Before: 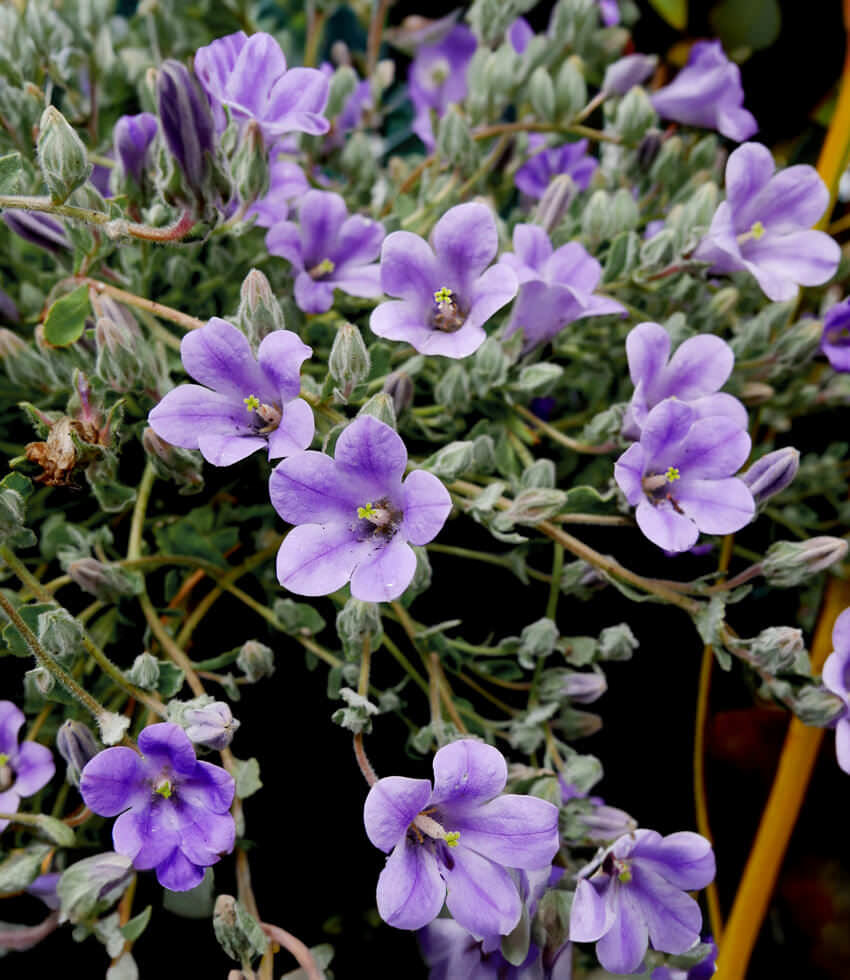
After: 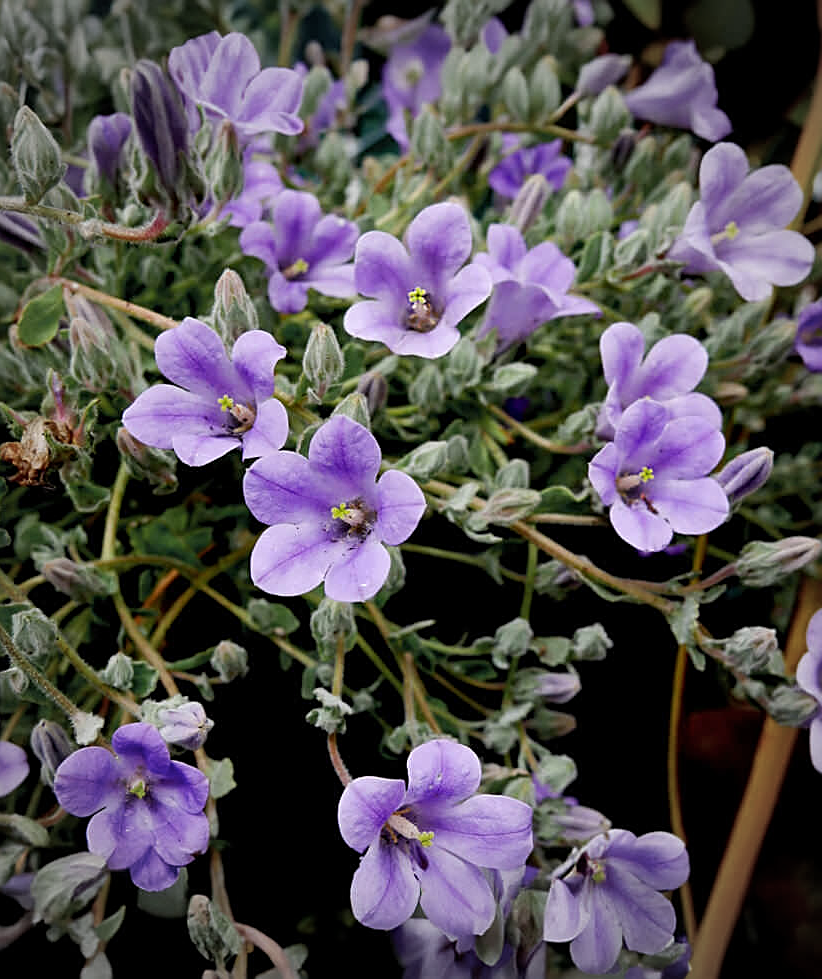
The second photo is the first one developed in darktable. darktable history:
crop and rotate: left 3.19%
sharpen: on, module defaults
vignetting: fall-off start 67.04%, width/height ratio 1.016
